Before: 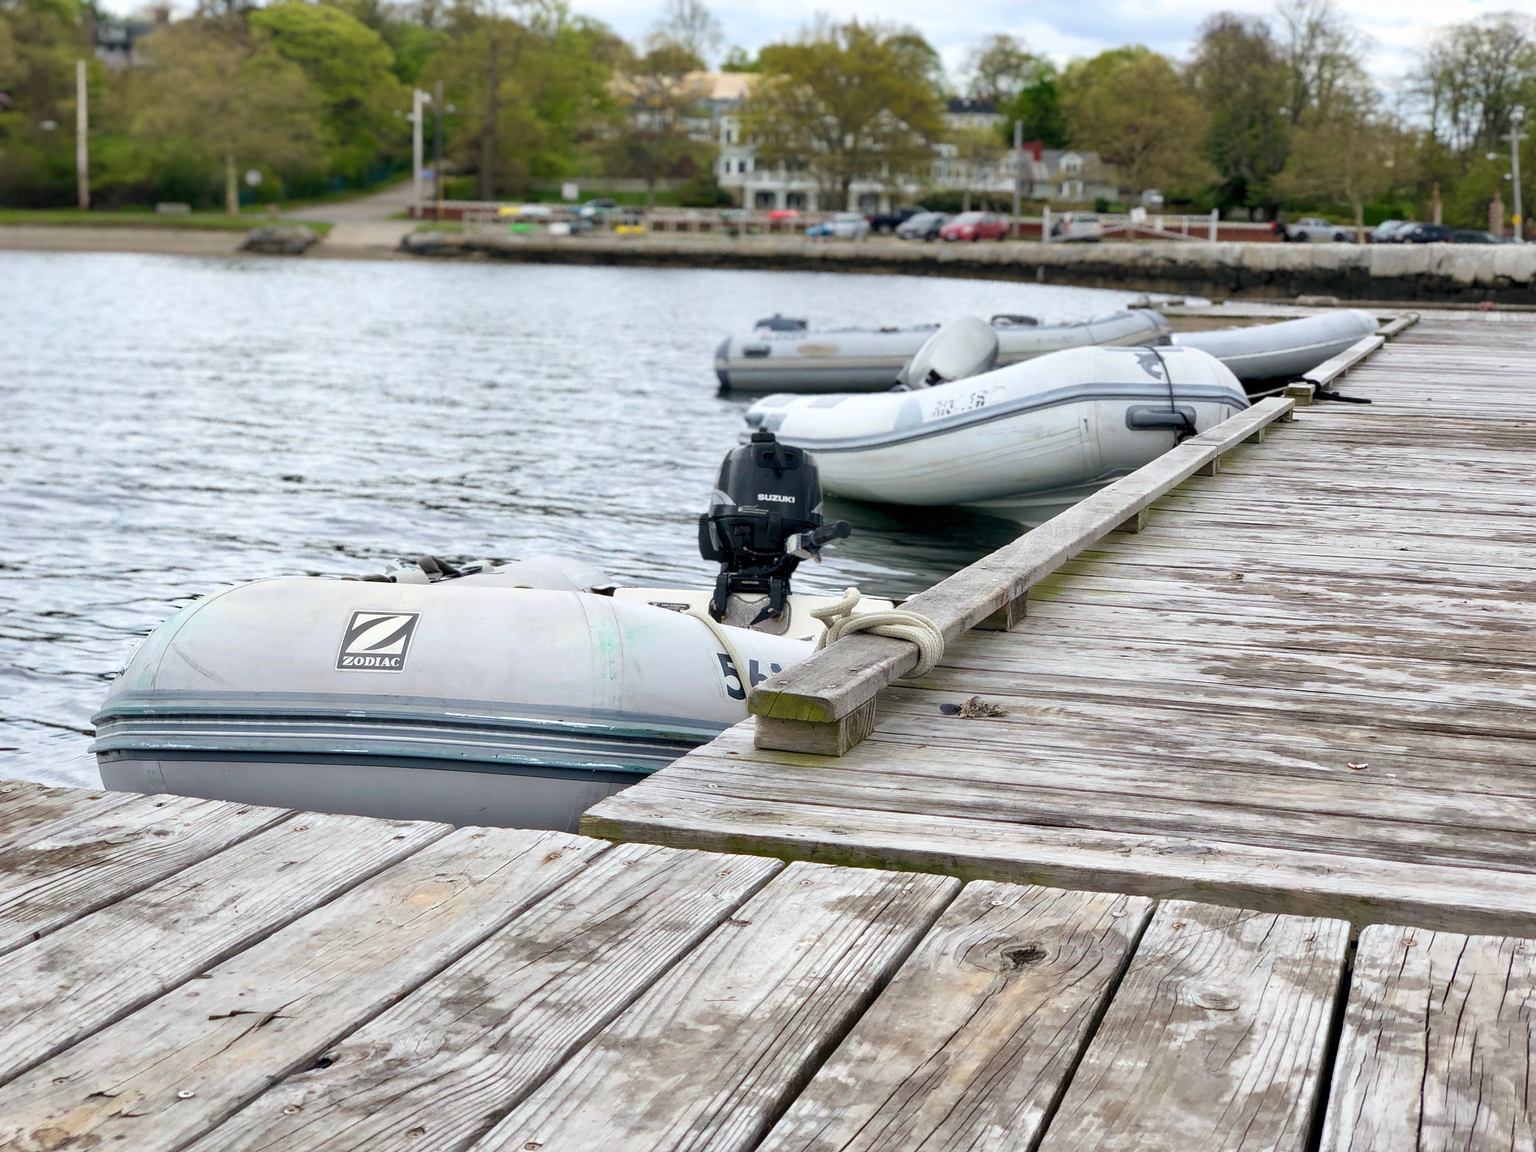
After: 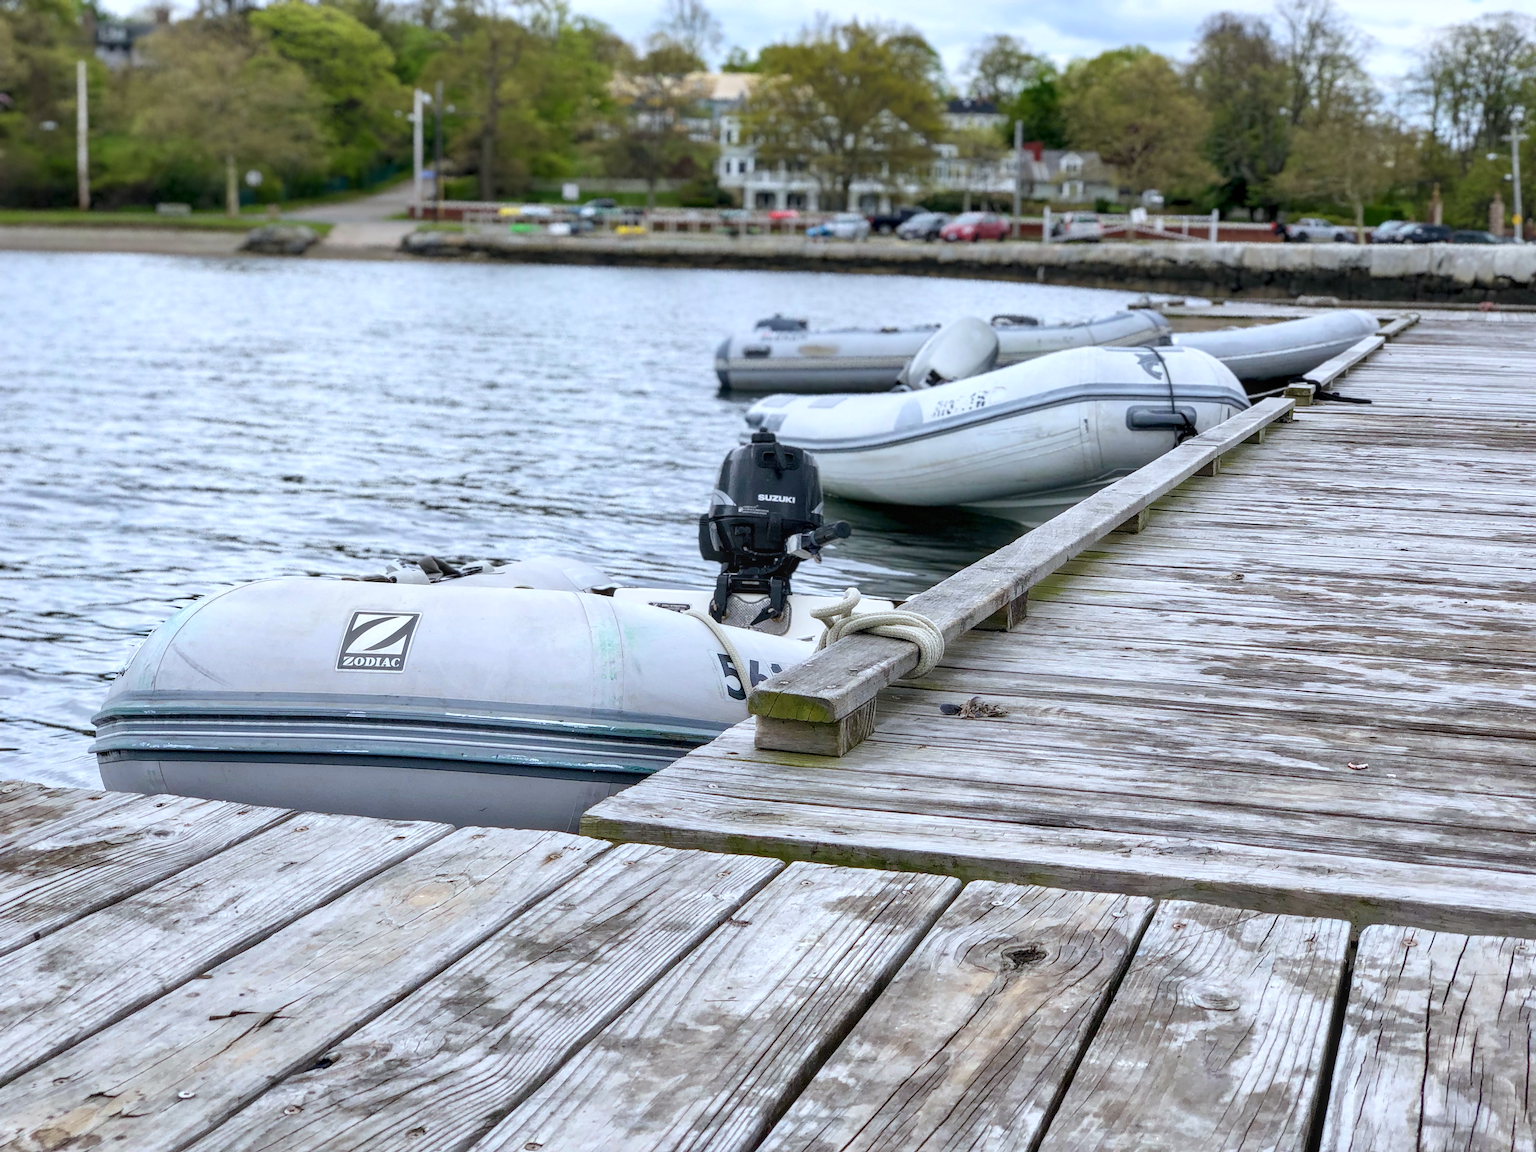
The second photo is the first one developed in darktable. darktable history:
local contrast: on, module defaults
white balance: red 0.954, blue 1.079
